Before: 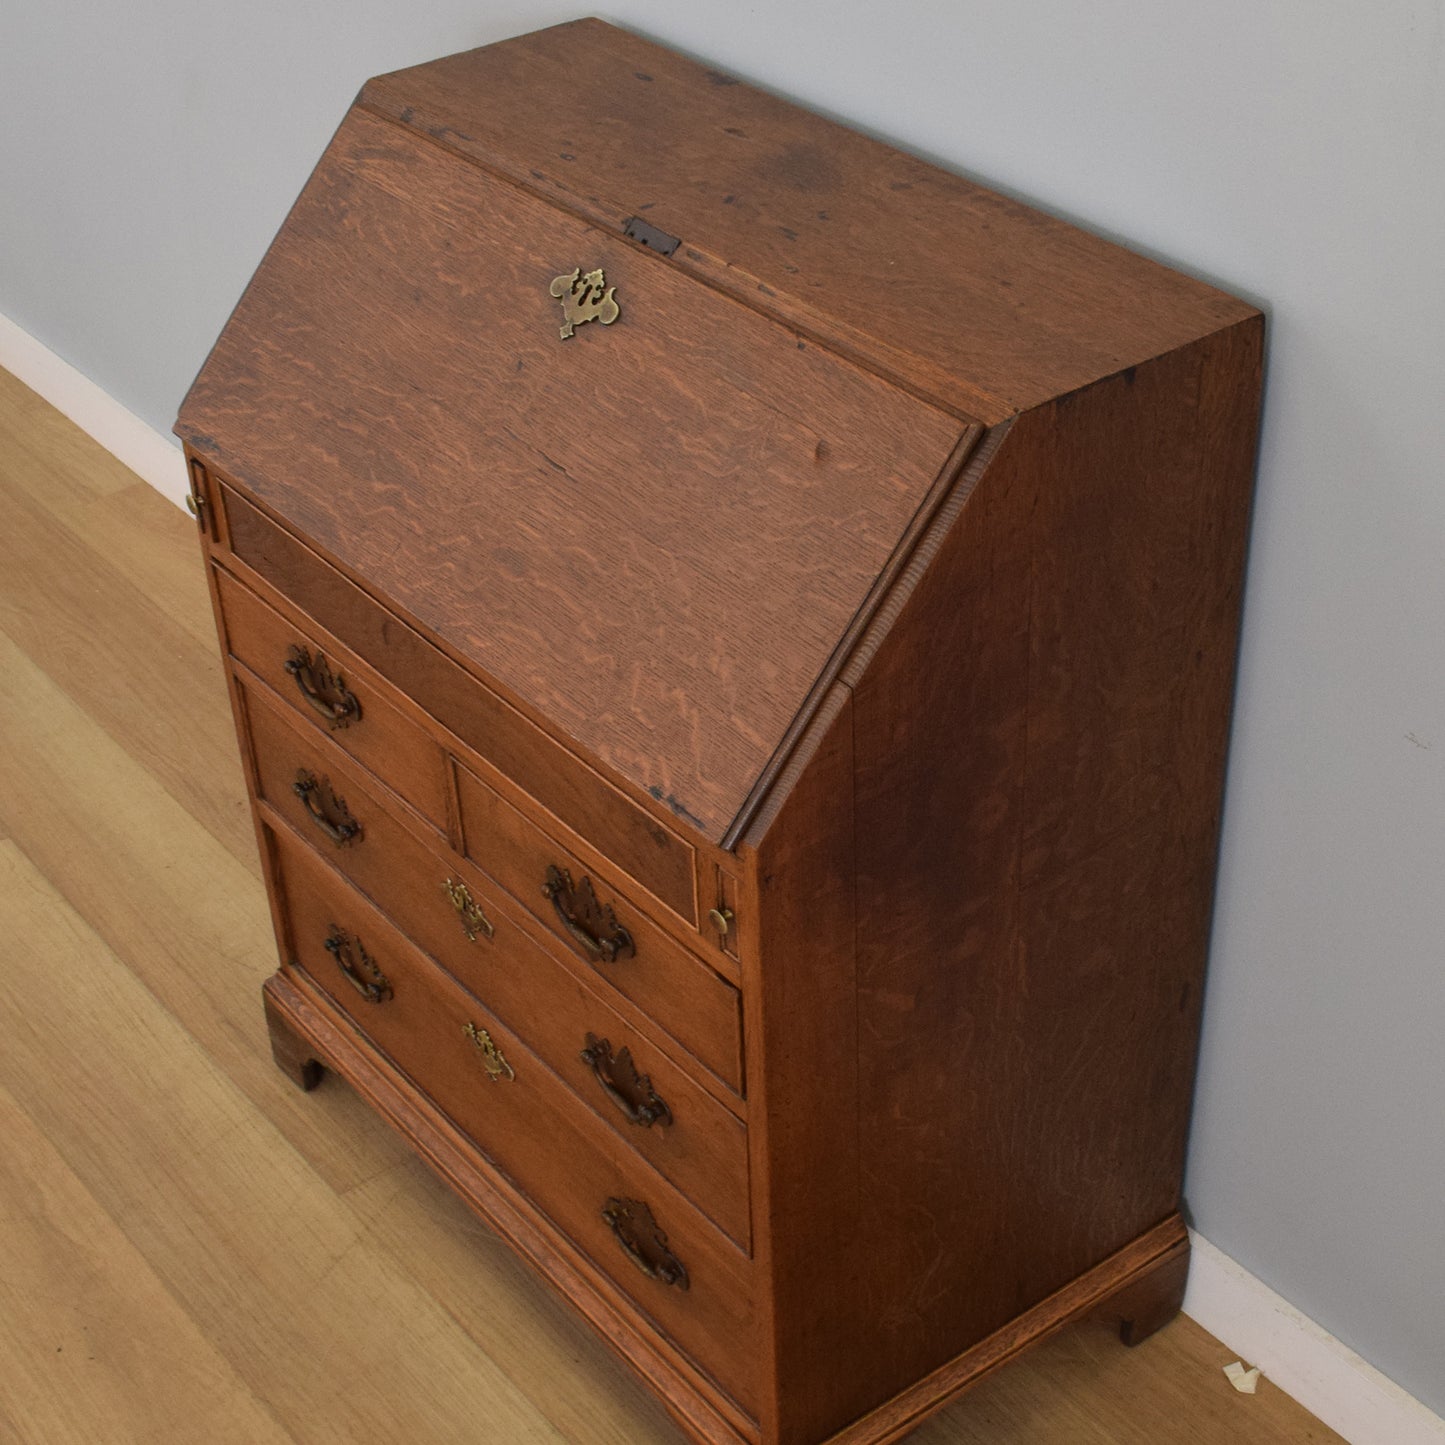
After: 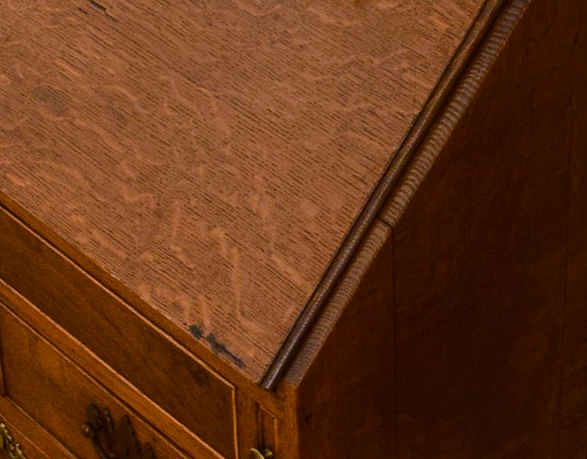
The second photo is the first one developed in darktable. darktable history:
color balance rgb: global offset › hue 170.69°, linear chroma grading › global chroma 5.333%, perceptual saturation grading › global saturation 20%, perceptual saturation grading › highlights -48.985%, perceptual saturation grading › shadows 25.741%, global vibrance 44.222%
crop: left 31.876%, top 31.952%, right 27.489%, bottom 36.222%
base curve: curves: ch0 [(0, 0) (0.073, 0.04) (0.157, 0.139) (0.492, 0.492) (0.758, 0.758) (1, 1)]
